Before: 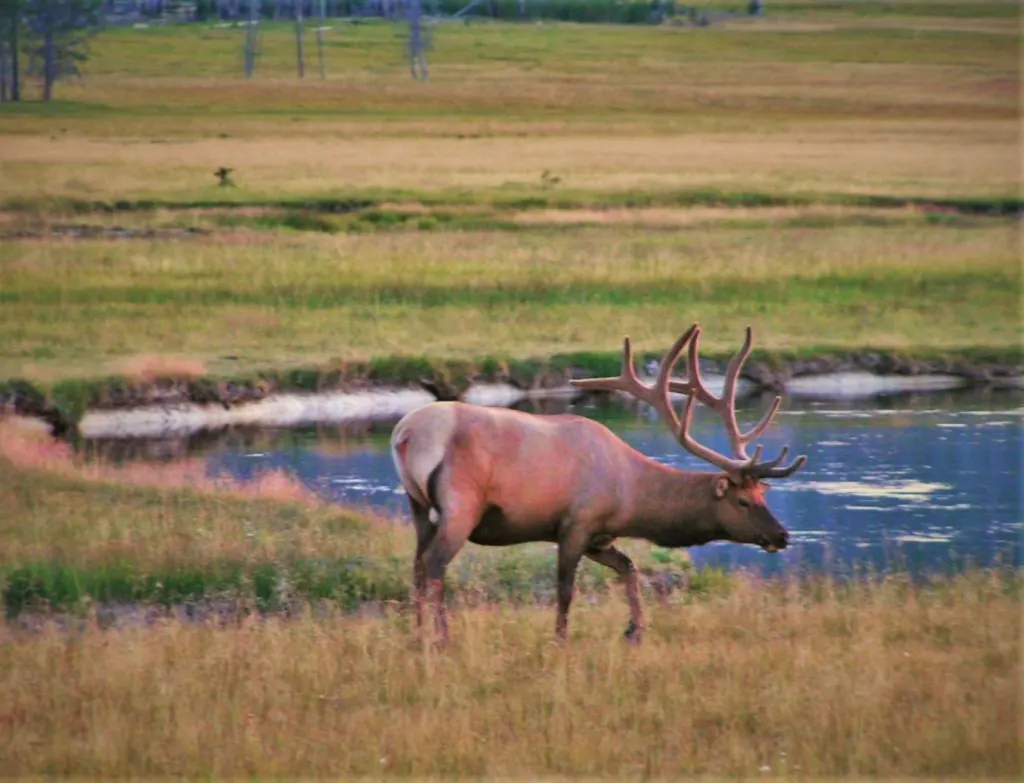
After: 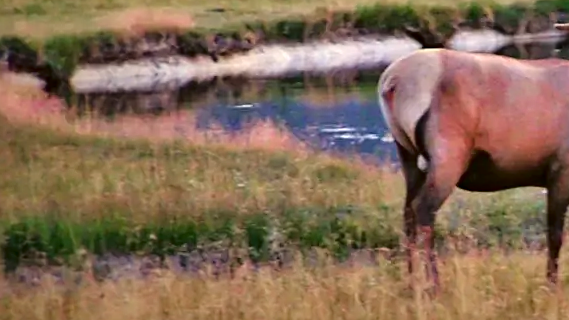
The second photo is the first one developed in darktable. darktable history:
exposure: exposure -0.116 EV, compensate exposure bias true, compensate highlight preservation false
crop: top 44.483%, right 43.593%, bottom 12.892%
color balance rgb: shadows lift › chroma 1%, shadows lift › hue 28.8°, power › hue 60°, highlights gain › chroma 1%, highlights gain › hue 60°, global offset › luminance 0.25%, perceptual saturation grading › highlights -20%, perceptual saturation grading › shadows 20%, perceptual brilliance grading › highlights 10%, perceptual brilliance grading › shadows -5%, global vibrance 19.67%
fill light: exposure -2 EV, width 8.6
rotate and perspective: rotation -1.32°, lens shift (horizontal) -0.031, crop left 0.015, crop right 0.985, crop top 0.047, crop bottom 0.982
sharpen: on, module defaults
rgb levels: preserve colors max RGB
